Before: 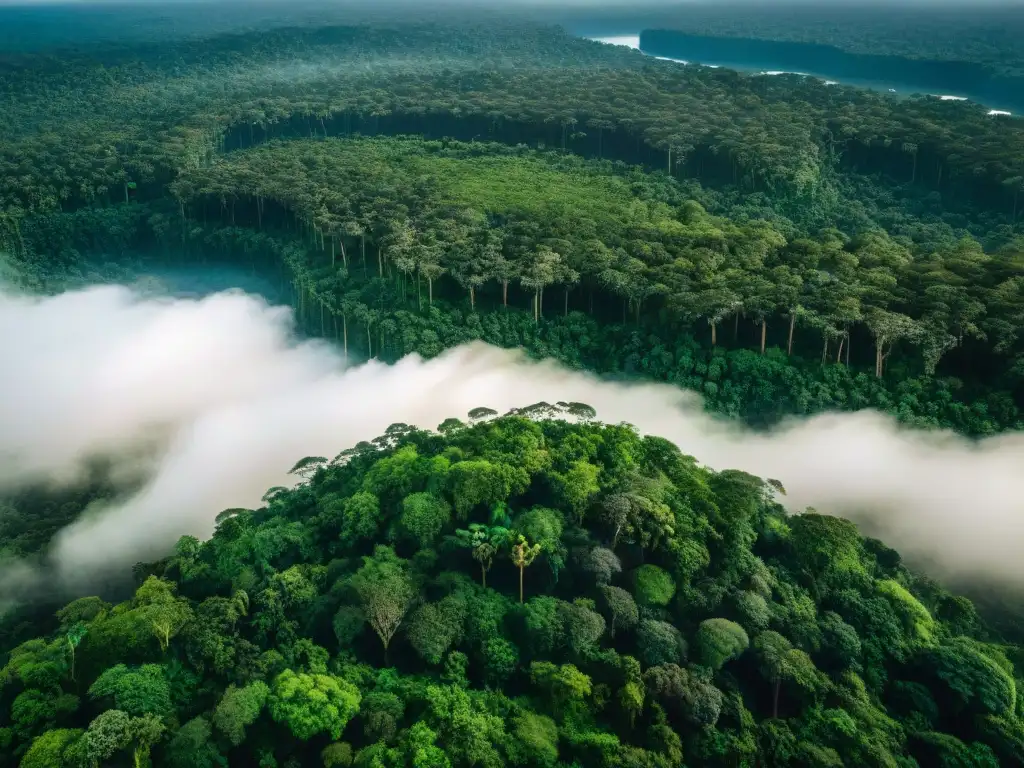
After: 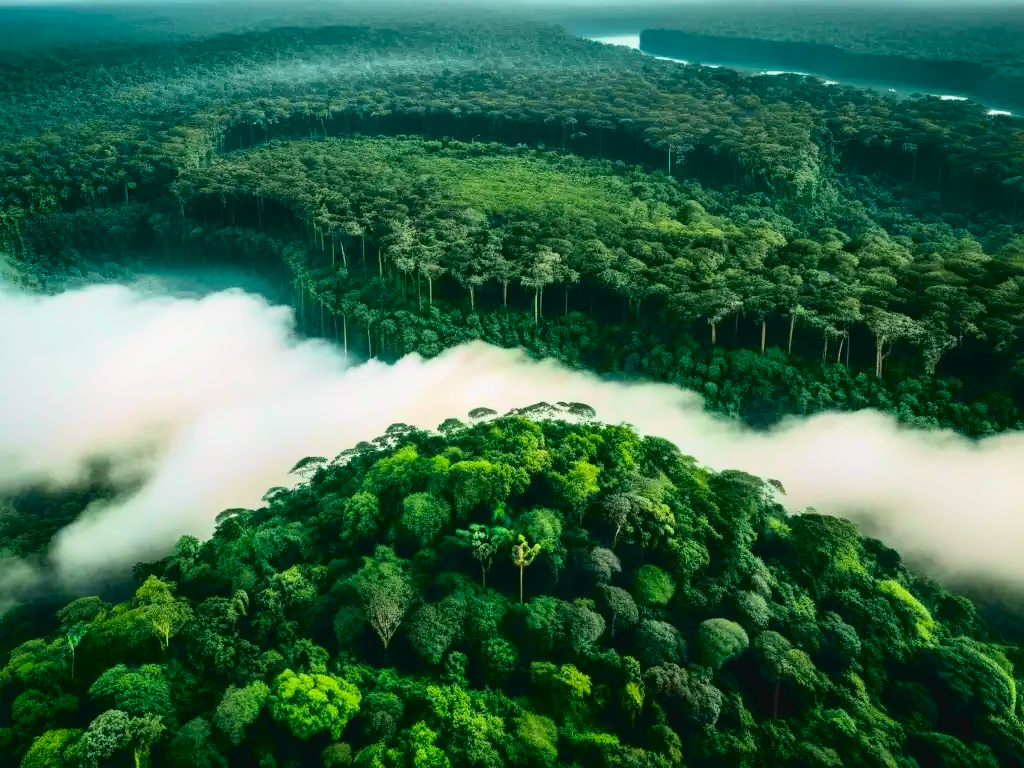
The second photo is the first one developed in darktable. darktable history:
tone curve: curves: ch0 [(0, 0.036) (0.037, 0.042) (0.167, 0.143) (0.433, 0.502) (0.531, 0.637) (0.696, 0.825) (0.856, 0.92) (1, 0.98)]; ch1 [(0, 0) (0.424, 0.383) (0.482, 0.459) (0.501, 0.5) (0.522, 0.526) (0.559, 0.563) (0.604, 0.646) (0.715, 0.729) (1, 1)]; ch2 [(0, 0) (0.369, 0.388) (0.45, 0.48) (0.499, 0.502) (0.504, 0.504) (0.512, 0.526) (0.581, 0.595) (0.708, 0.786) (1, 1)], color space Lab, independent channels, preserve colors none
